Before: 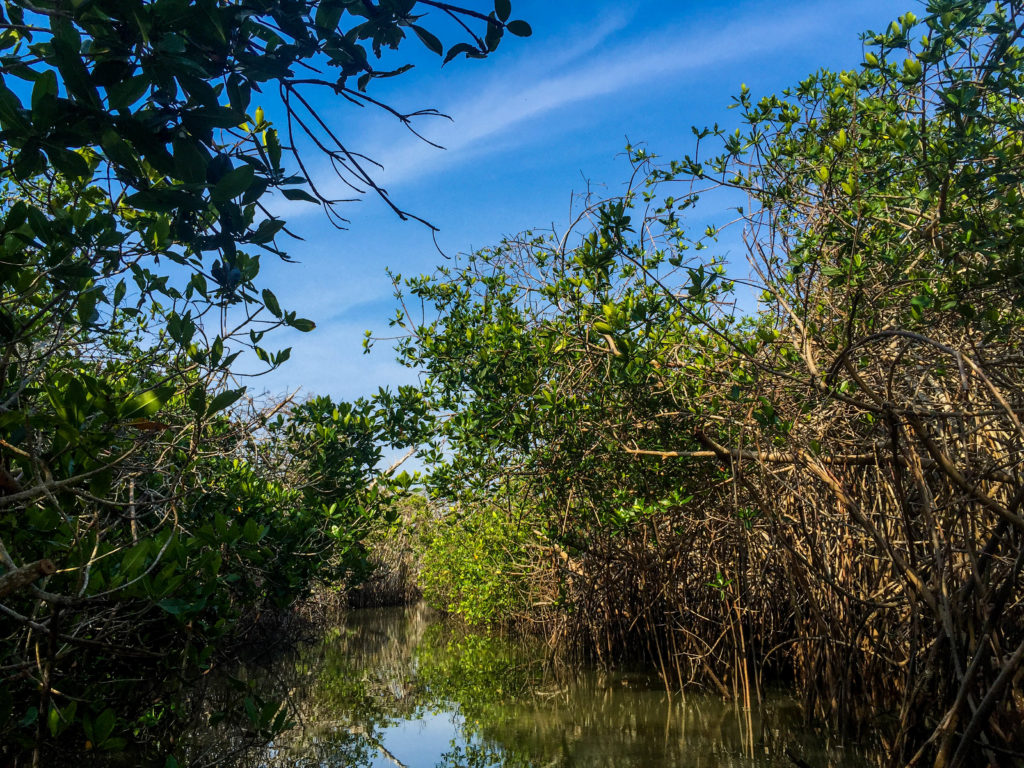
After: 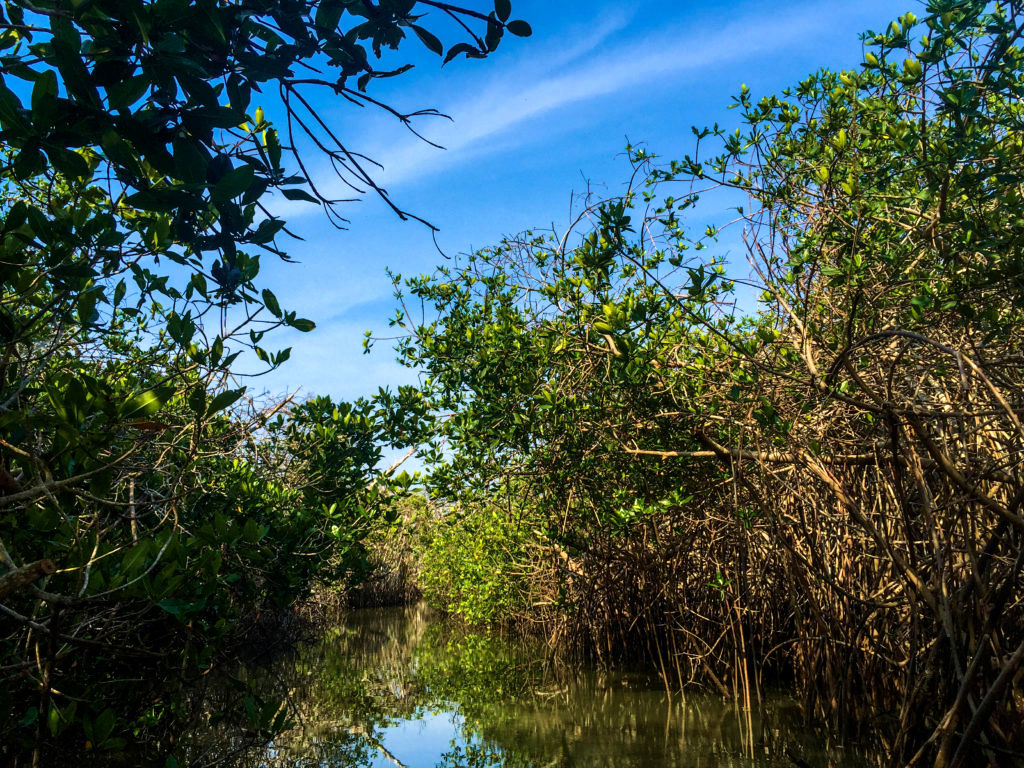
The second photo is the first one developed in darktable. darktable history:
tone equalizer: -8 EV -0.417 EV, -7 EV -0.389 EV, -6 EV -0.333 EV, -5 EV -0.222 EV, -3 EV 0.222 EV, -2 EV 0.333 EV, -1 EV 0.389 EV, +0 EV 0.417 EV, edges refinement/feathering 500, mask exposure compensation -1.57 EV, preserve details no
velvia: strength 45%
